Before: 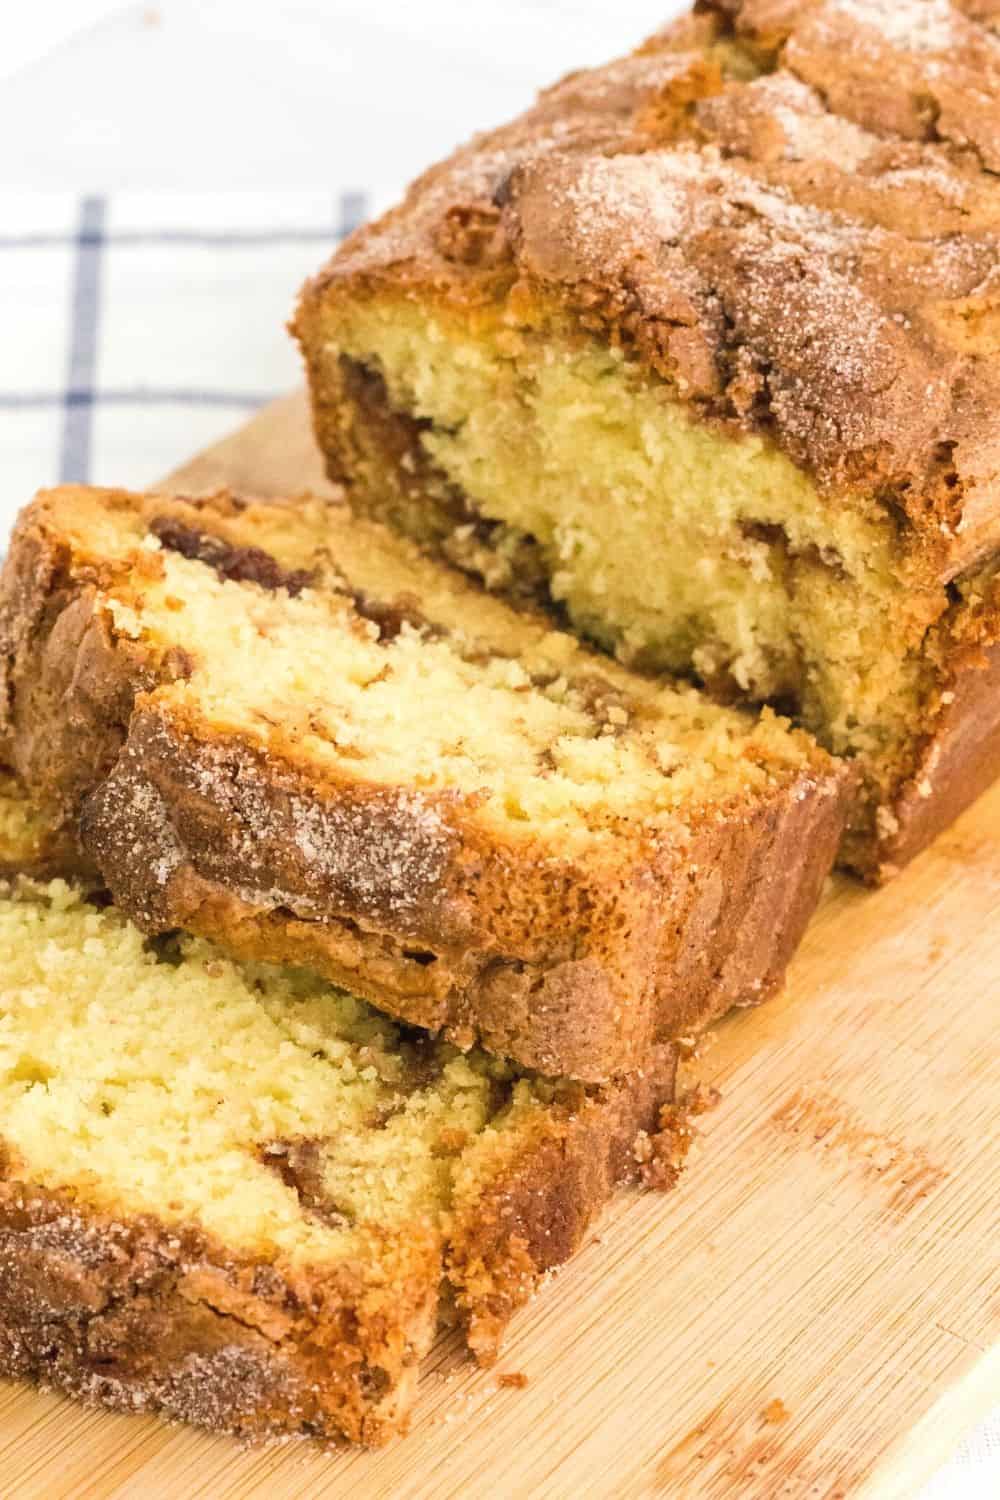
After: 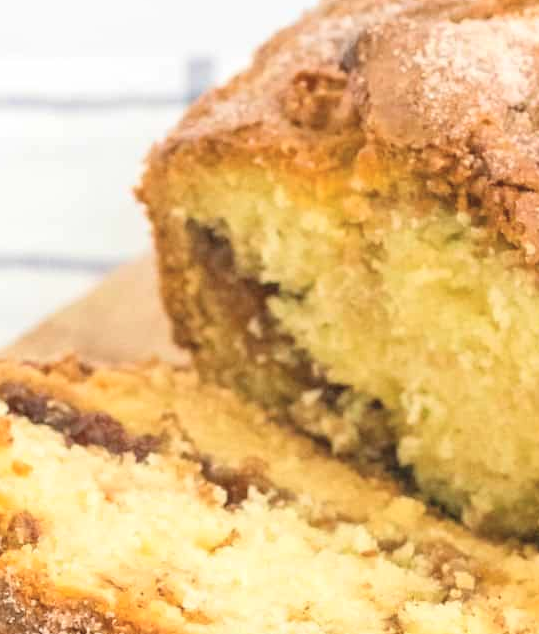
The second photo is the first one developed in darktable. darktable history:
crop: left 15.306%, top 9.065%, right 30.789%, bottom 48.638%
contrast brightness saturation: brightness 0.15
